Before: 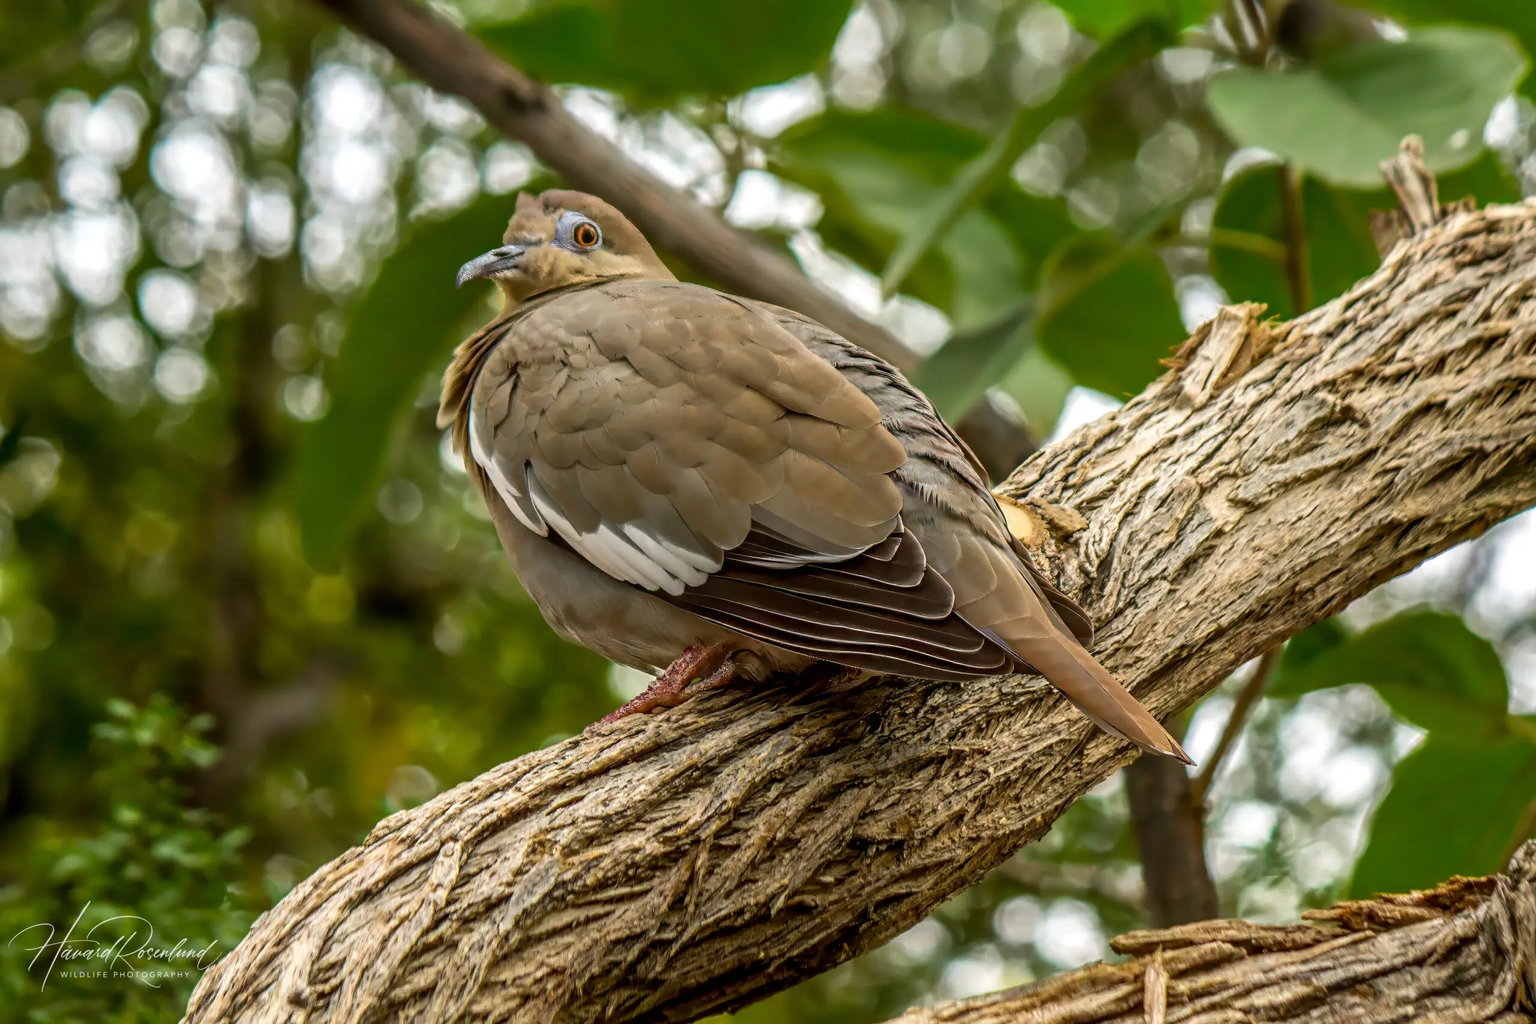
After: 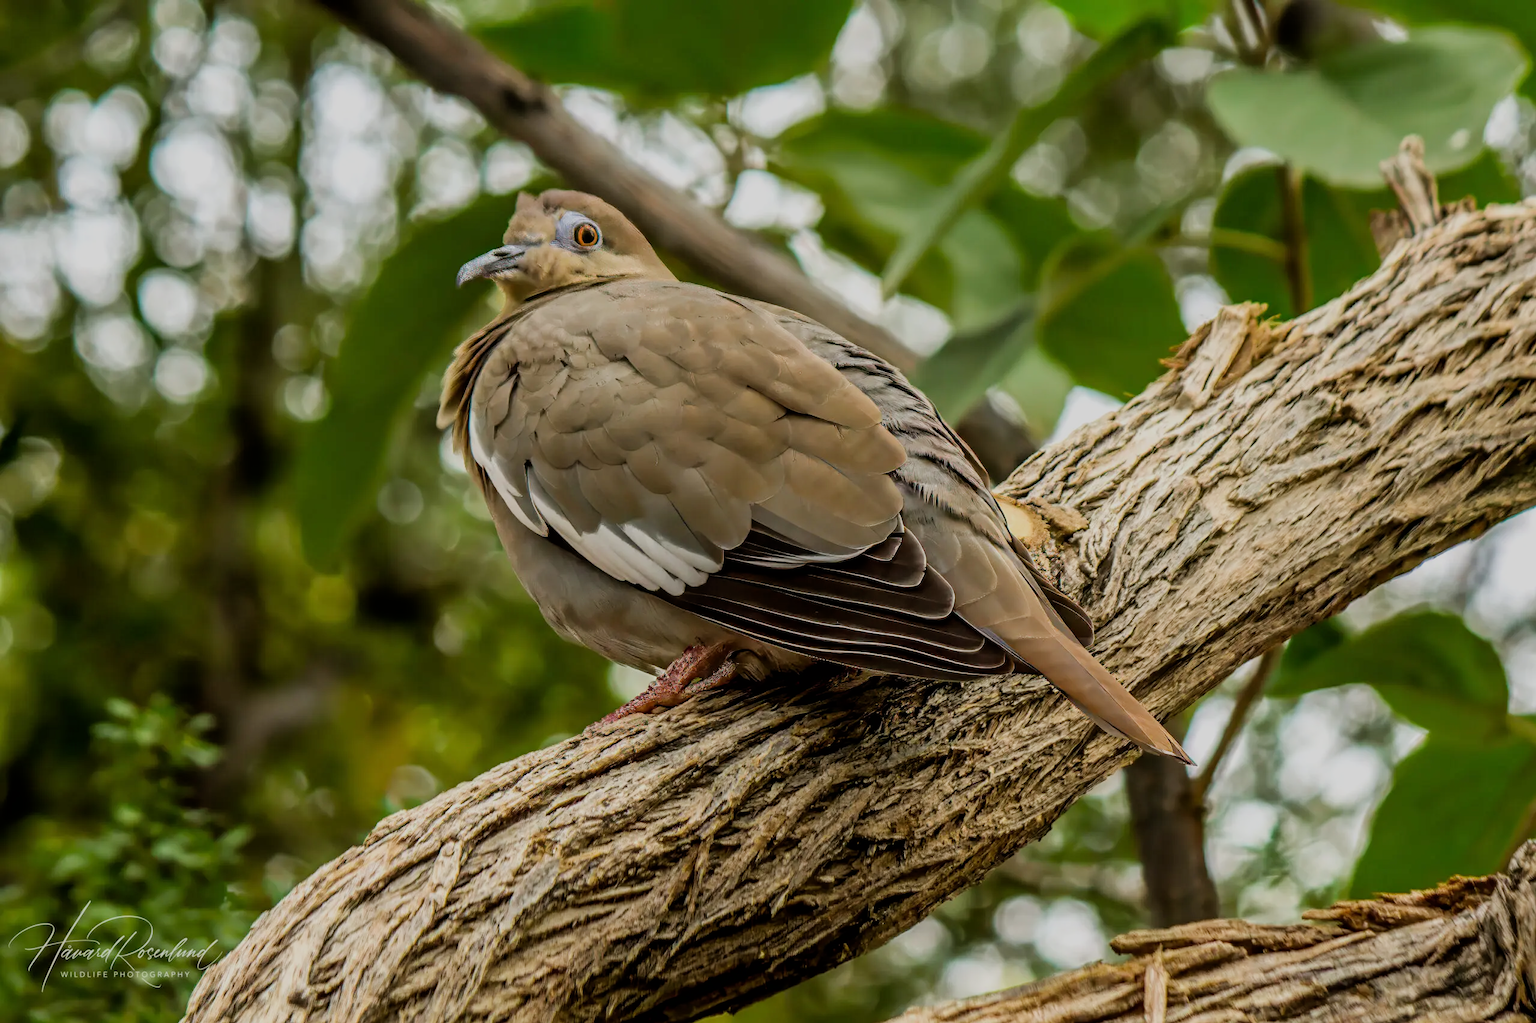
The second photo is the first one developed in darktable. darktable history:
filmic rgb: black relative exposure -7.65 EV, white relative exposure 4.56 EV, hardness 3.61
white balance: emerald 1
